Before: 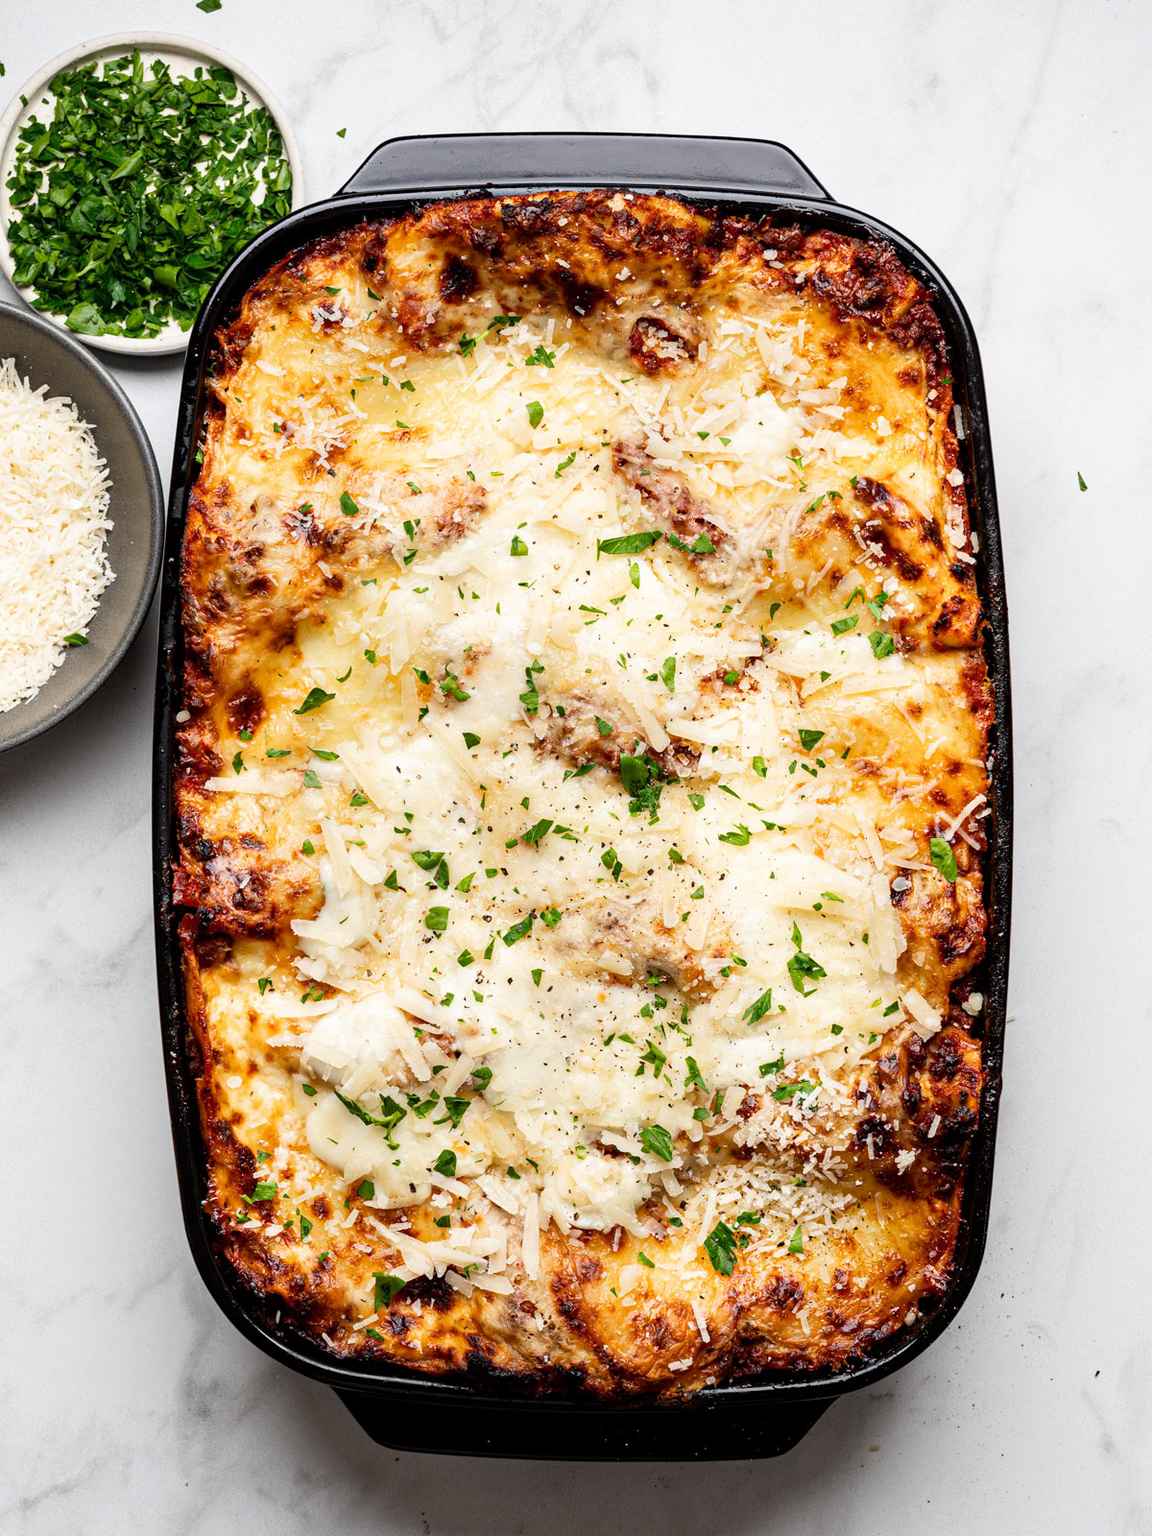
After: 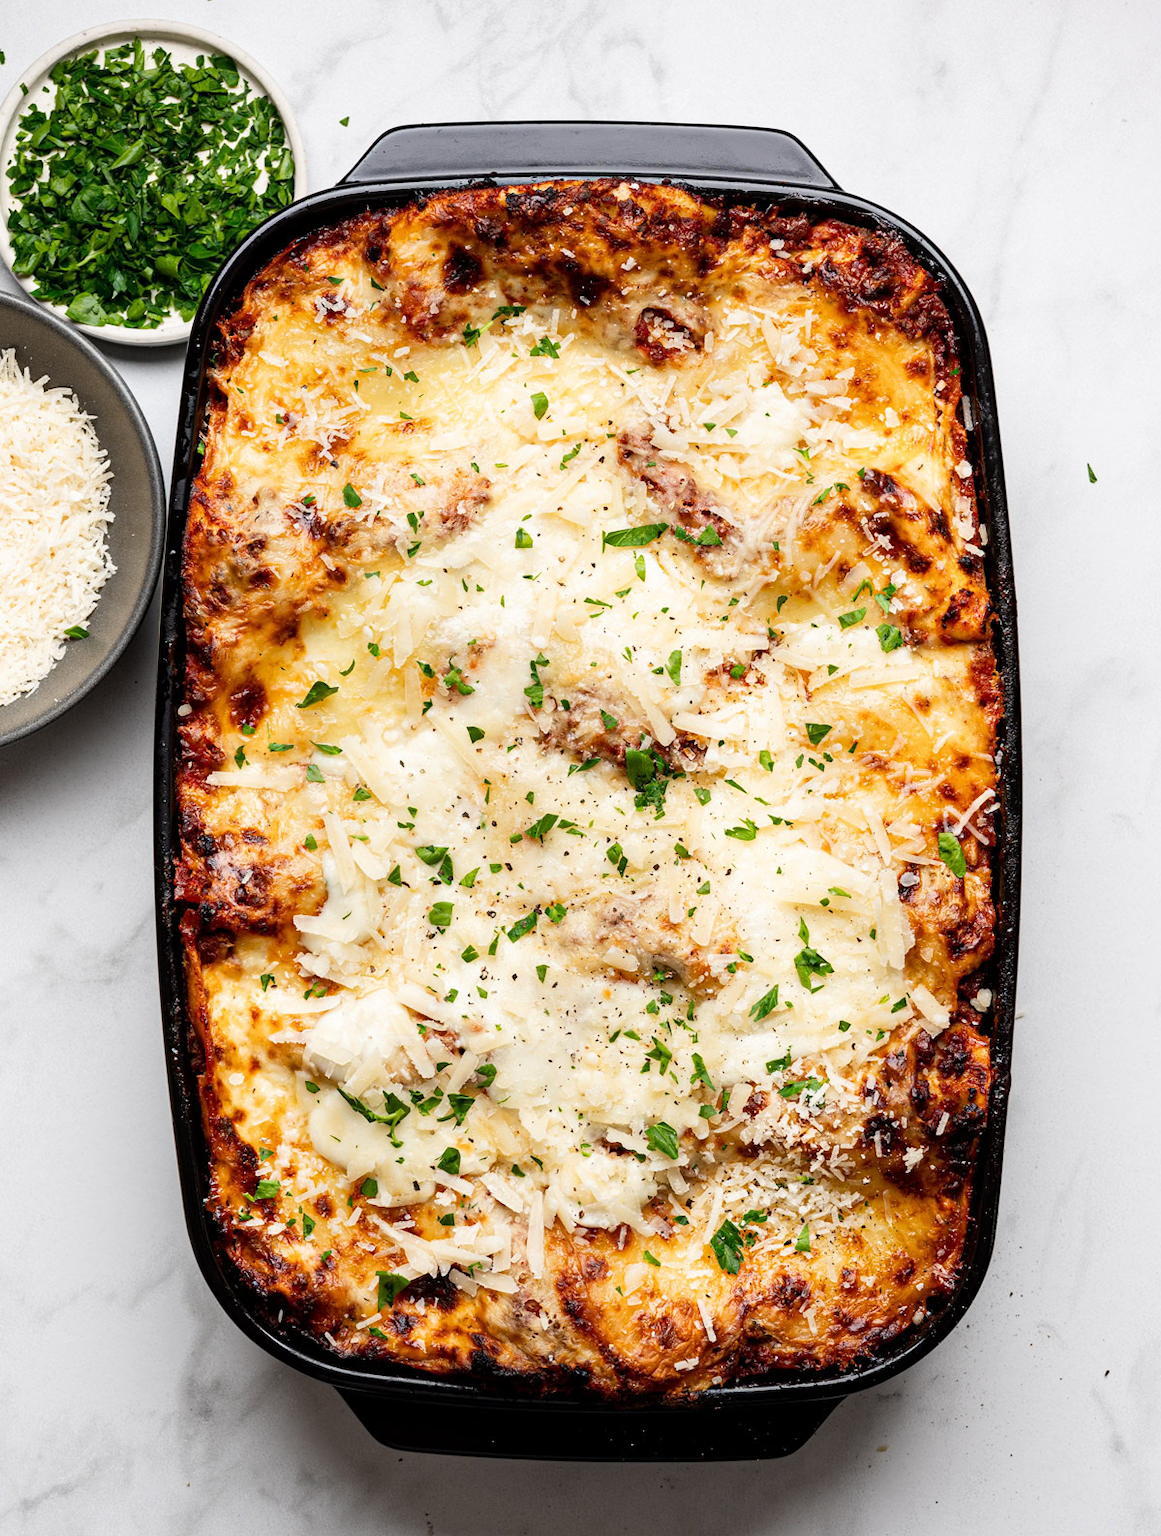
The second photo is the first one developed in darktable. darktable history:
crop: top 0.858%, right 0.065%
base curve: preserve colors none
